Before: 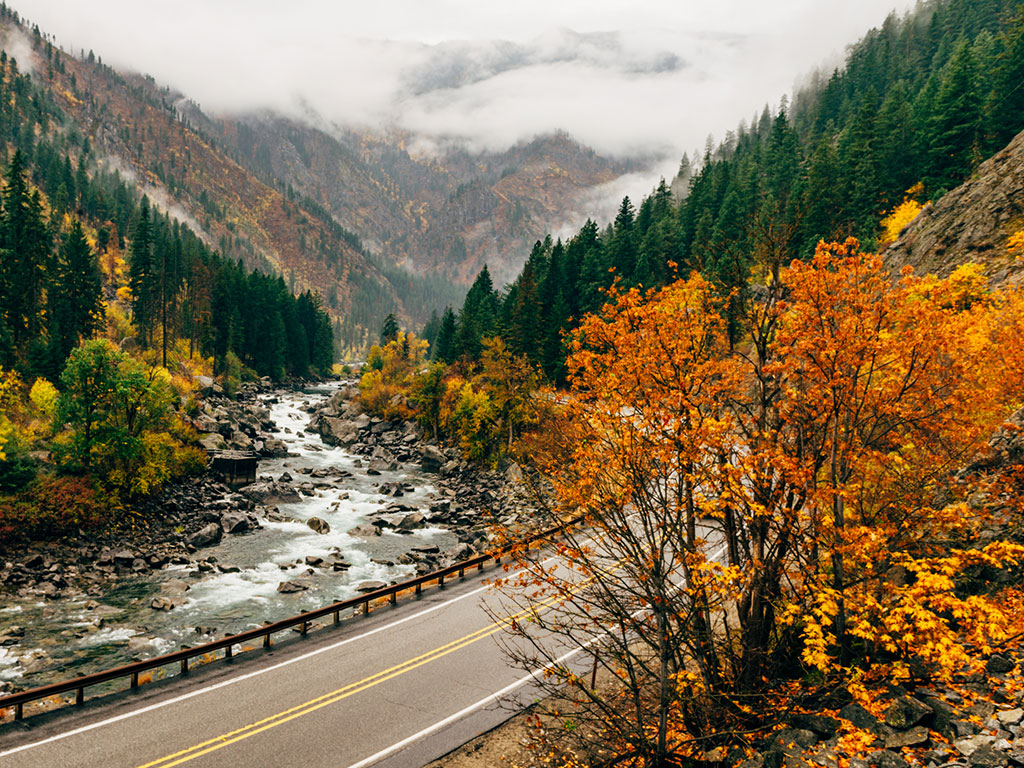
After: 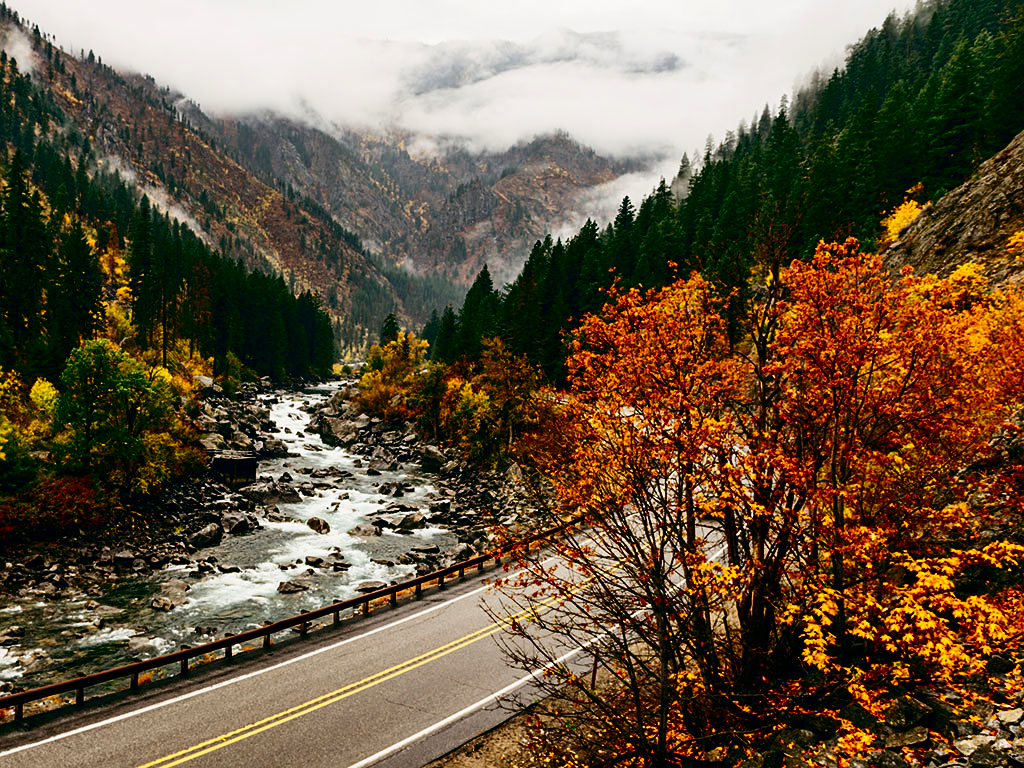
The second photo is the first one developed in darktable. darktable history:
contrast brightness saturation: contrast 0.24, brightness -0.24, saturation 0.14
sharpen: amount 0.2
